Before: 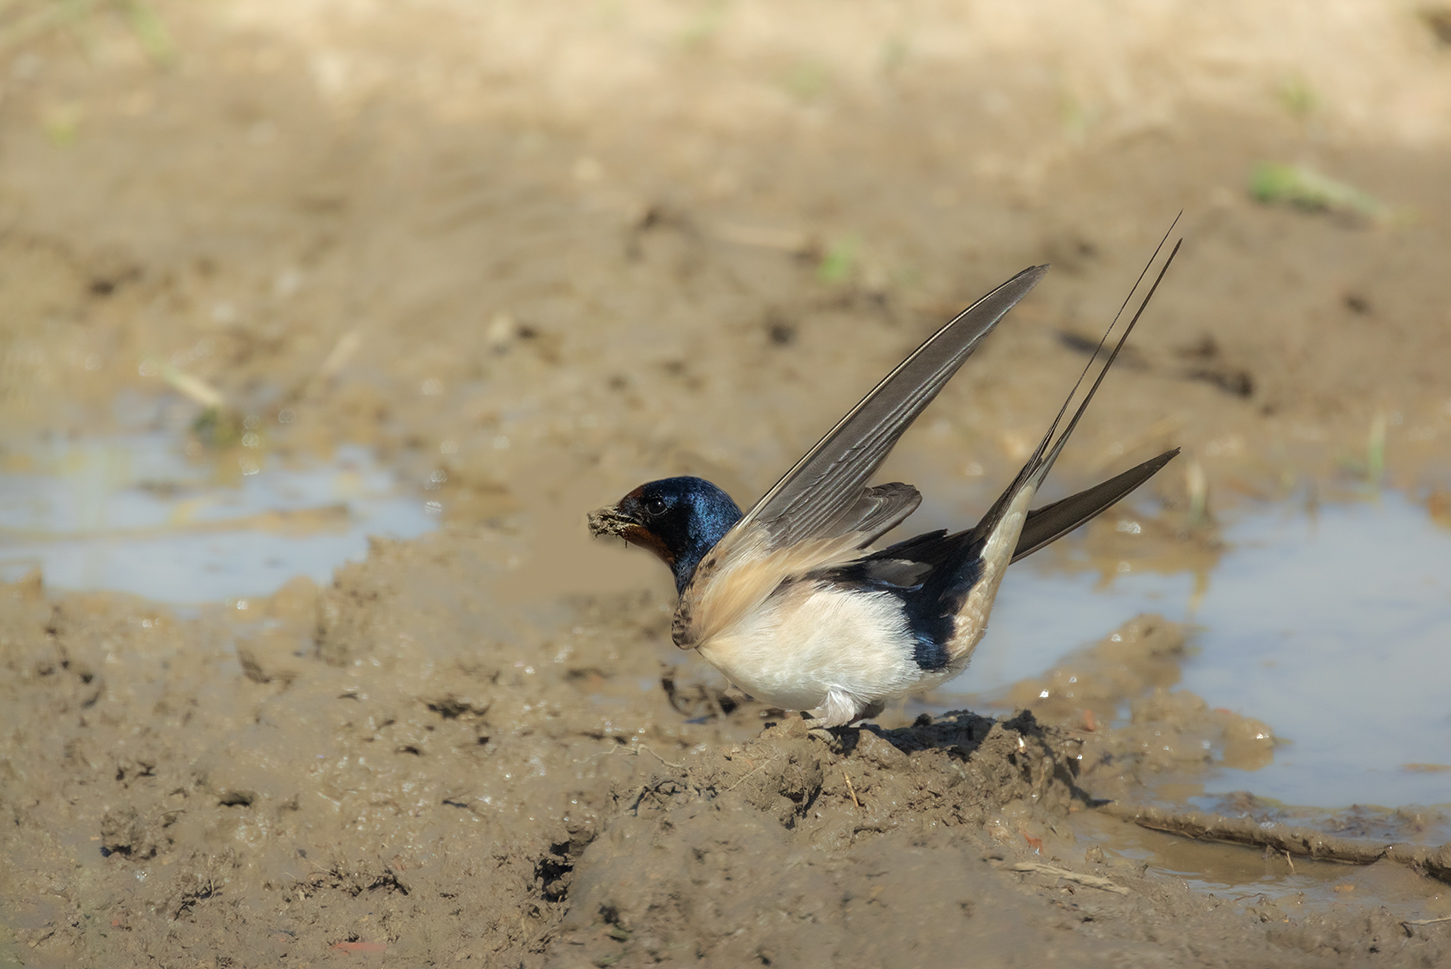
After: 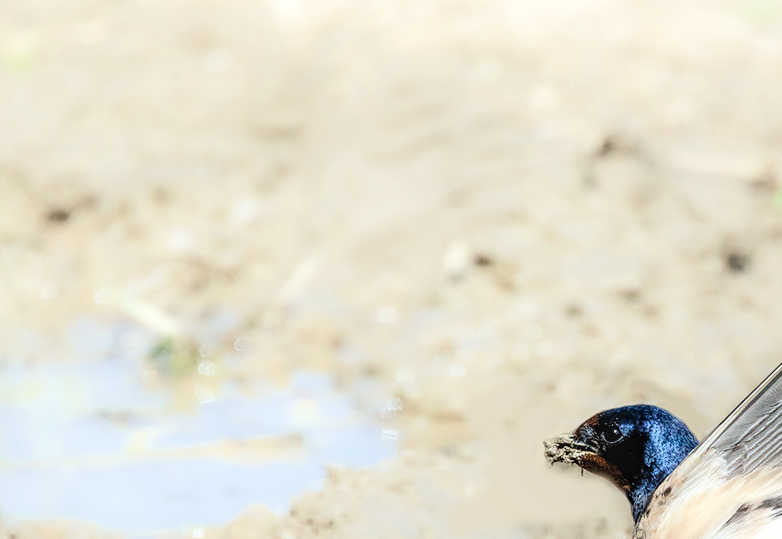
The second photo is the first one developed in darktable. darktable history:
local contrast: detail 130%
exposure: exposure 1.486 EV, compensate highlight preservation false
color calibration: illuminant as shot in camera, x 0.369, y 0.376, temperature 4321.77 K
crop and rotate: left 3.034%, top 7.432%, right 43.023%, bottom 36.853%
color balance rgb: perceptual saturation grading › global saturation 0.235%, perceptual saturation grading › highlights -25.427%, perceptual saturation grading › shadows 29.367%, global vibrance 20%
filmic rgb: black relative exposure -4.97 EV, white relative exposure 3.99 EV, threshold 3.03 EV, hardness 2.88, contrast 1.383, enable highlight reconstruction true
